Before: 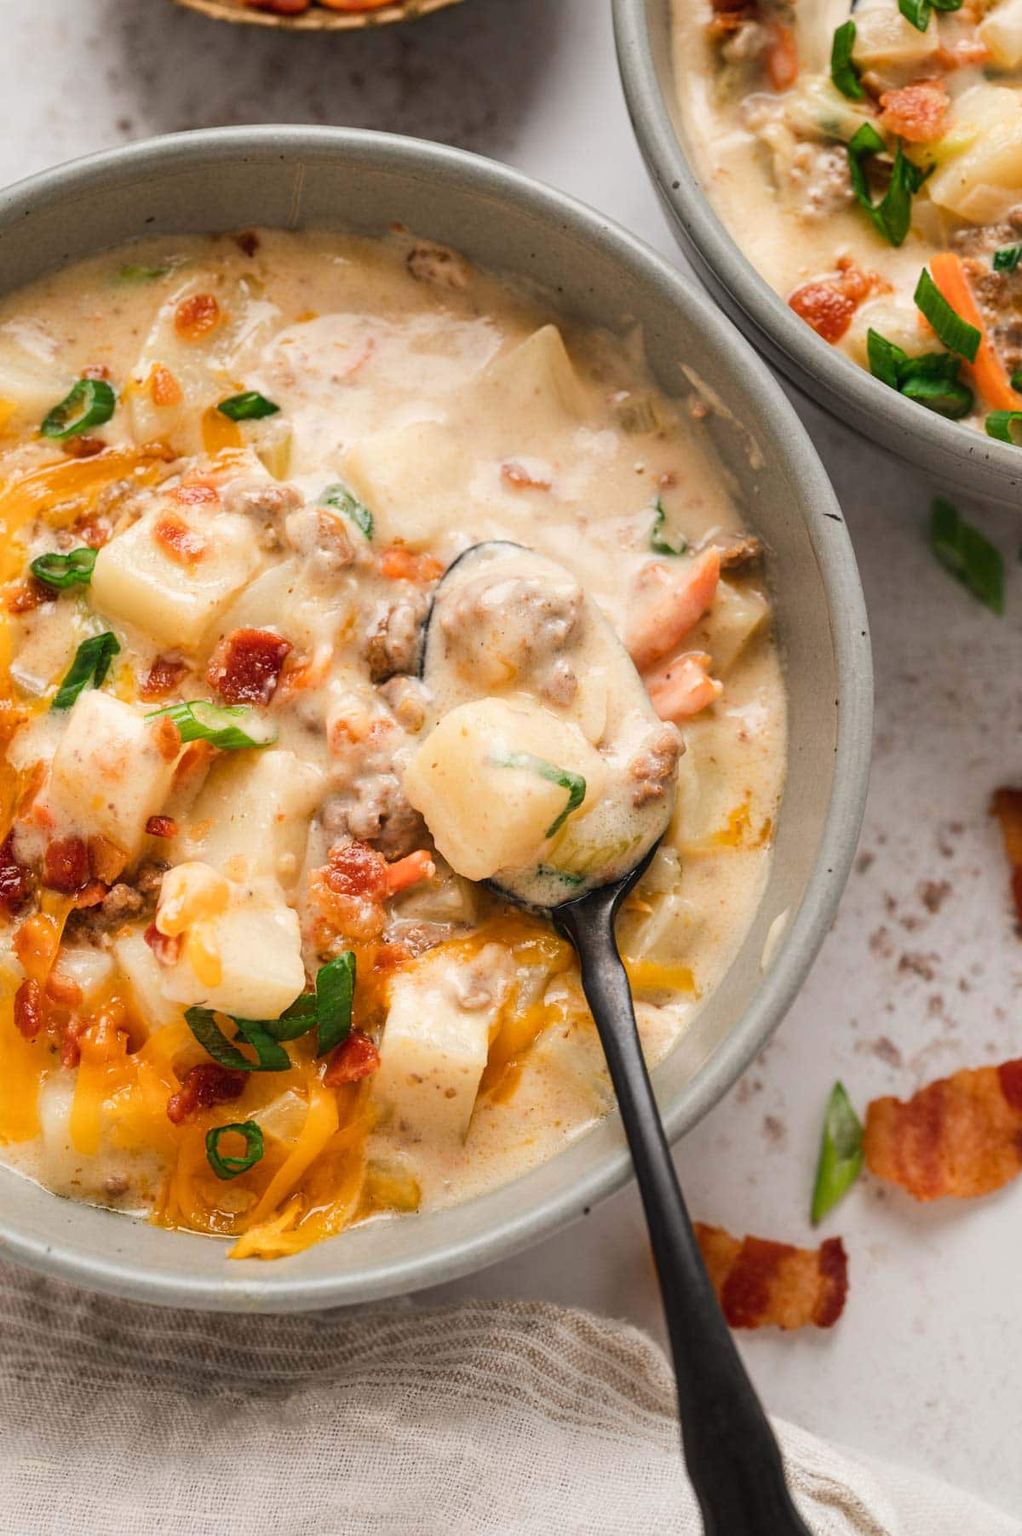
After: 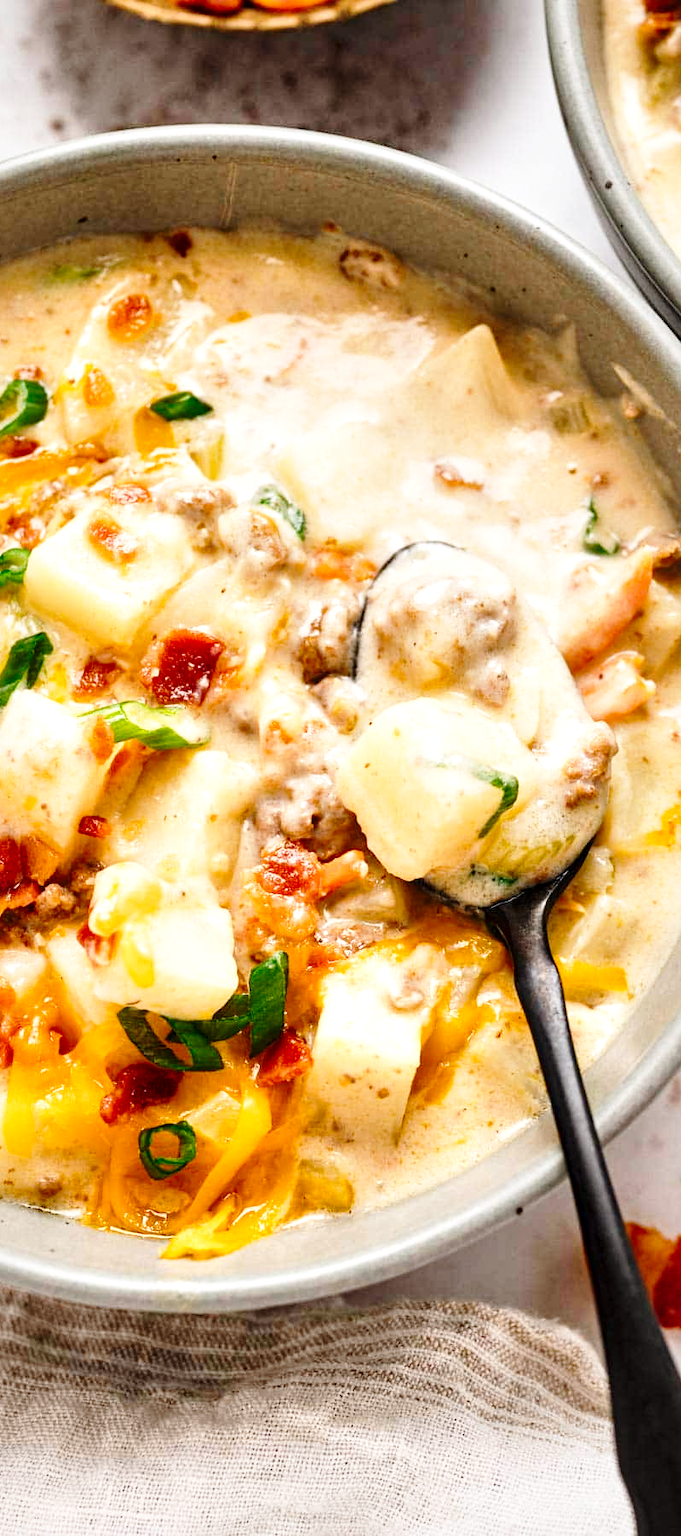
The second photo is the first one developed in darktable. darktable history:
crop and rotate: left 6.617%, right 26.717%
base curve: curves: ch0 [(0, 0) (0.028, 0.03) (0.121, 0.232) (0.46, 0.748) (0.859, 0.968) (1, 1)], preserve colors none
local contrast: mode bilateral grid, contrast 25, coarseness 60, detail 151%, midtone range 0.2
haze removal: compatibility mode true, adaptive false
